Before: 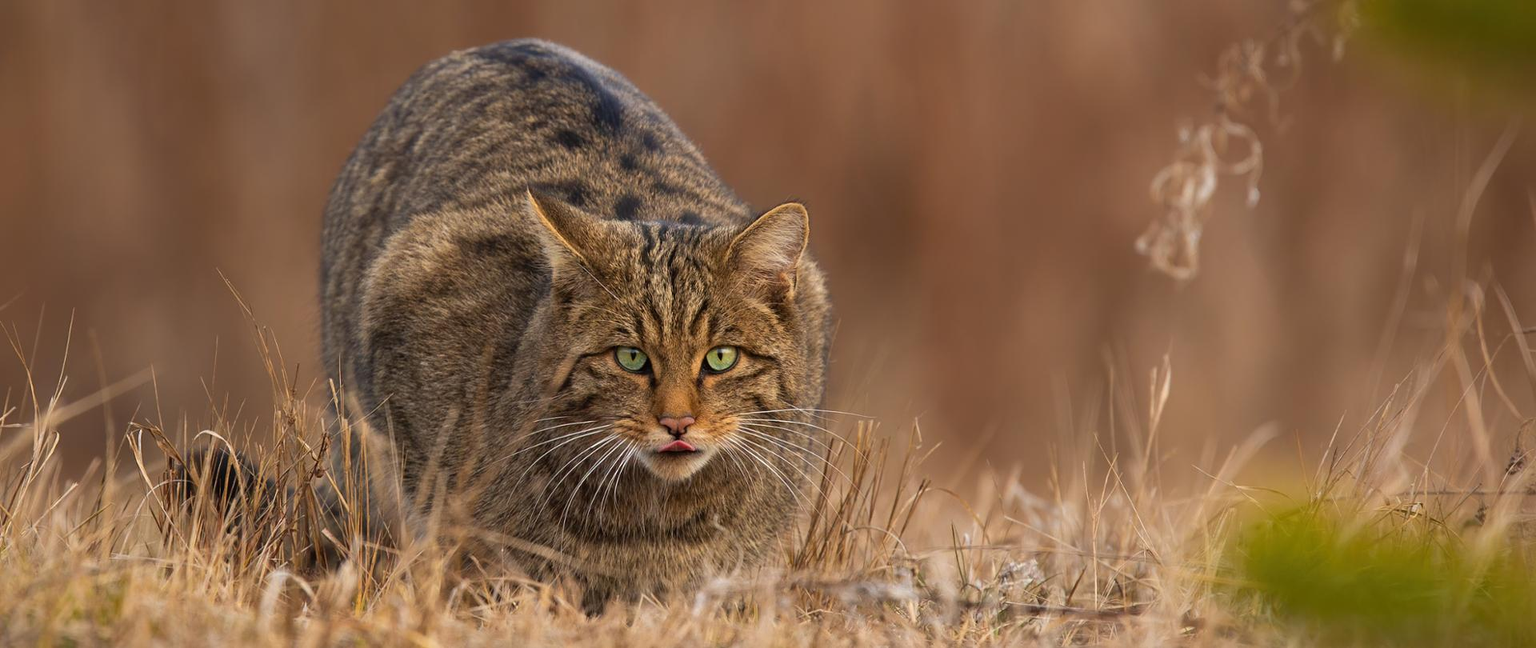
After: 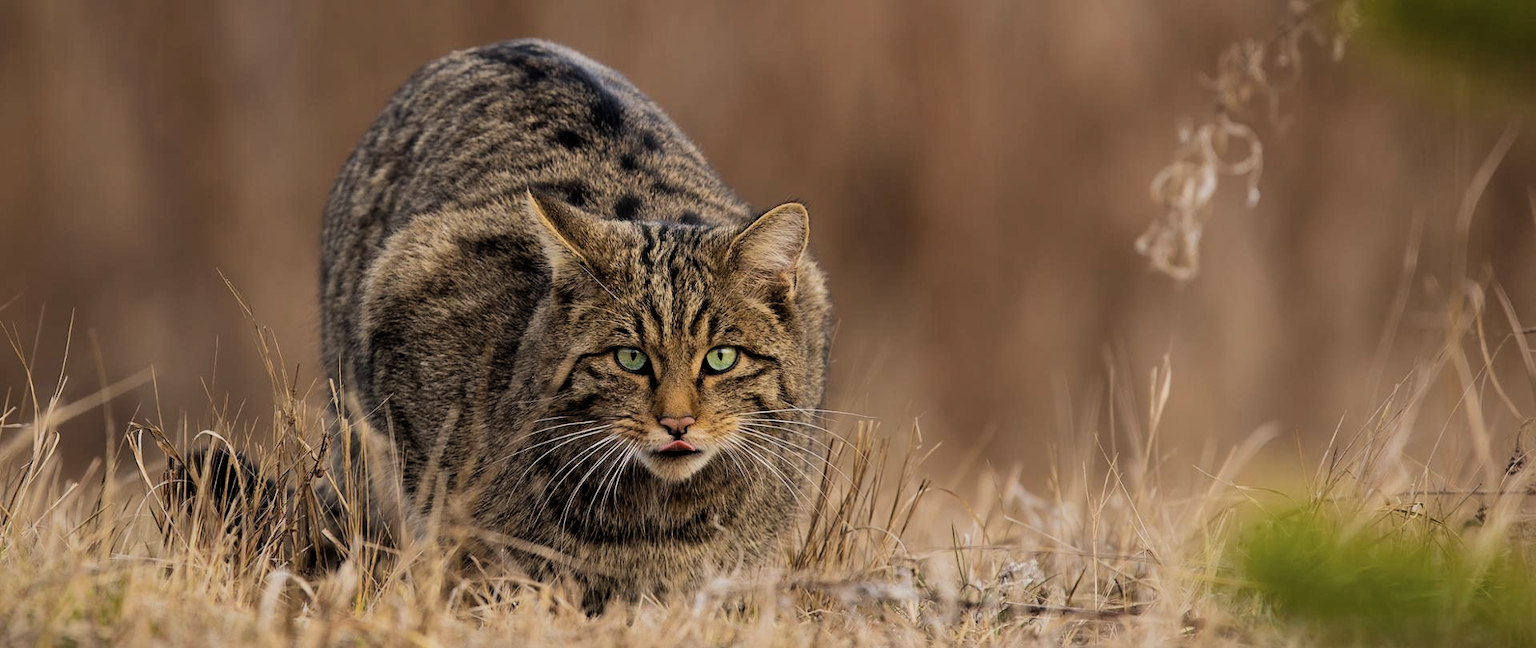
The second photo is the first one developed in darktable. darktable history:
filmic rgb: black relative exposure -5.01 EV, white relative exposure 3.95 EV, hardness 2.9, contrast 1.298
color zones: curves: ch1 [(0.113, 0.438) (0.75, 0.5)]; ch2 [(0.12, 0.526) (0.75, 0.5)]
